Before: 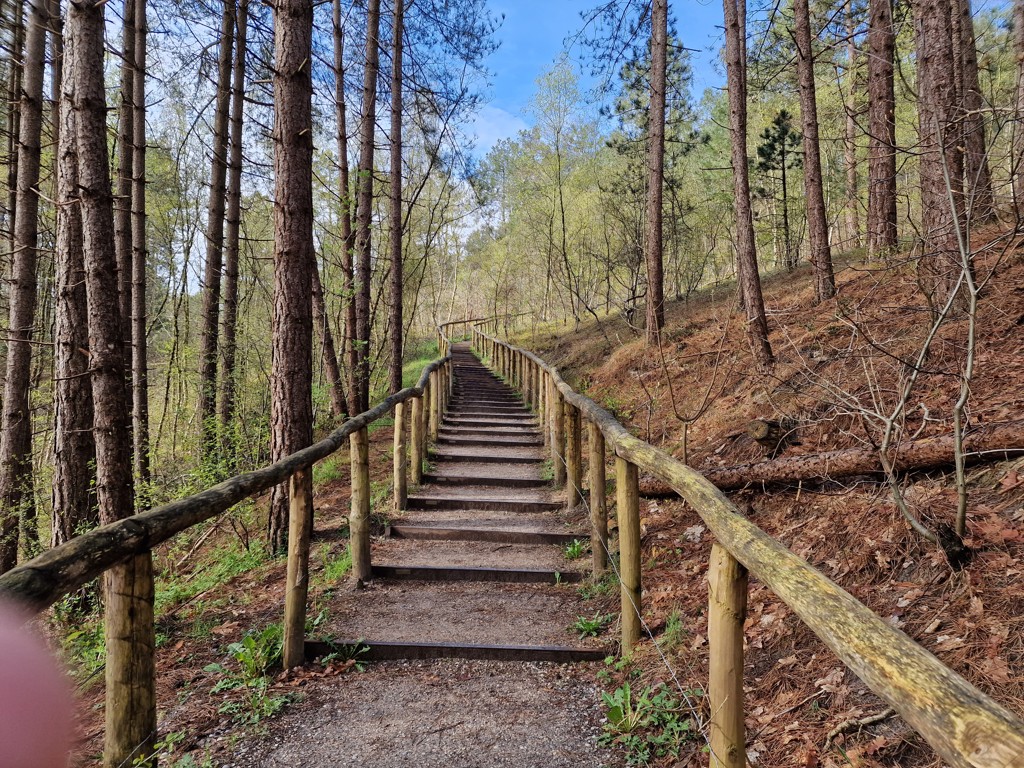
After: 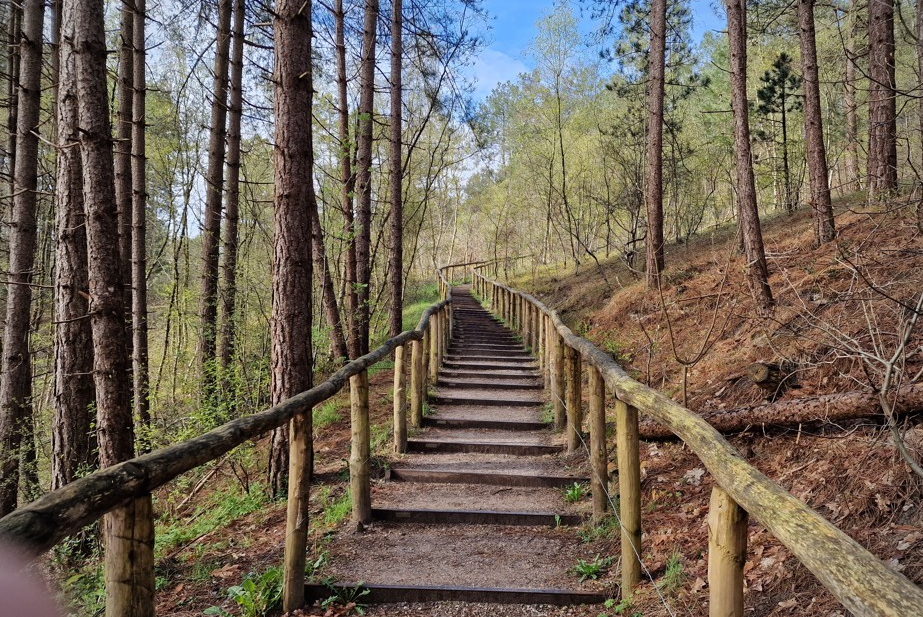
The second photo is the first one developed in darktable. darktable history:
vignetting: fall-off radius 60.63%
crop: top 7.512%, right 9.862%, bottom 12.03%
